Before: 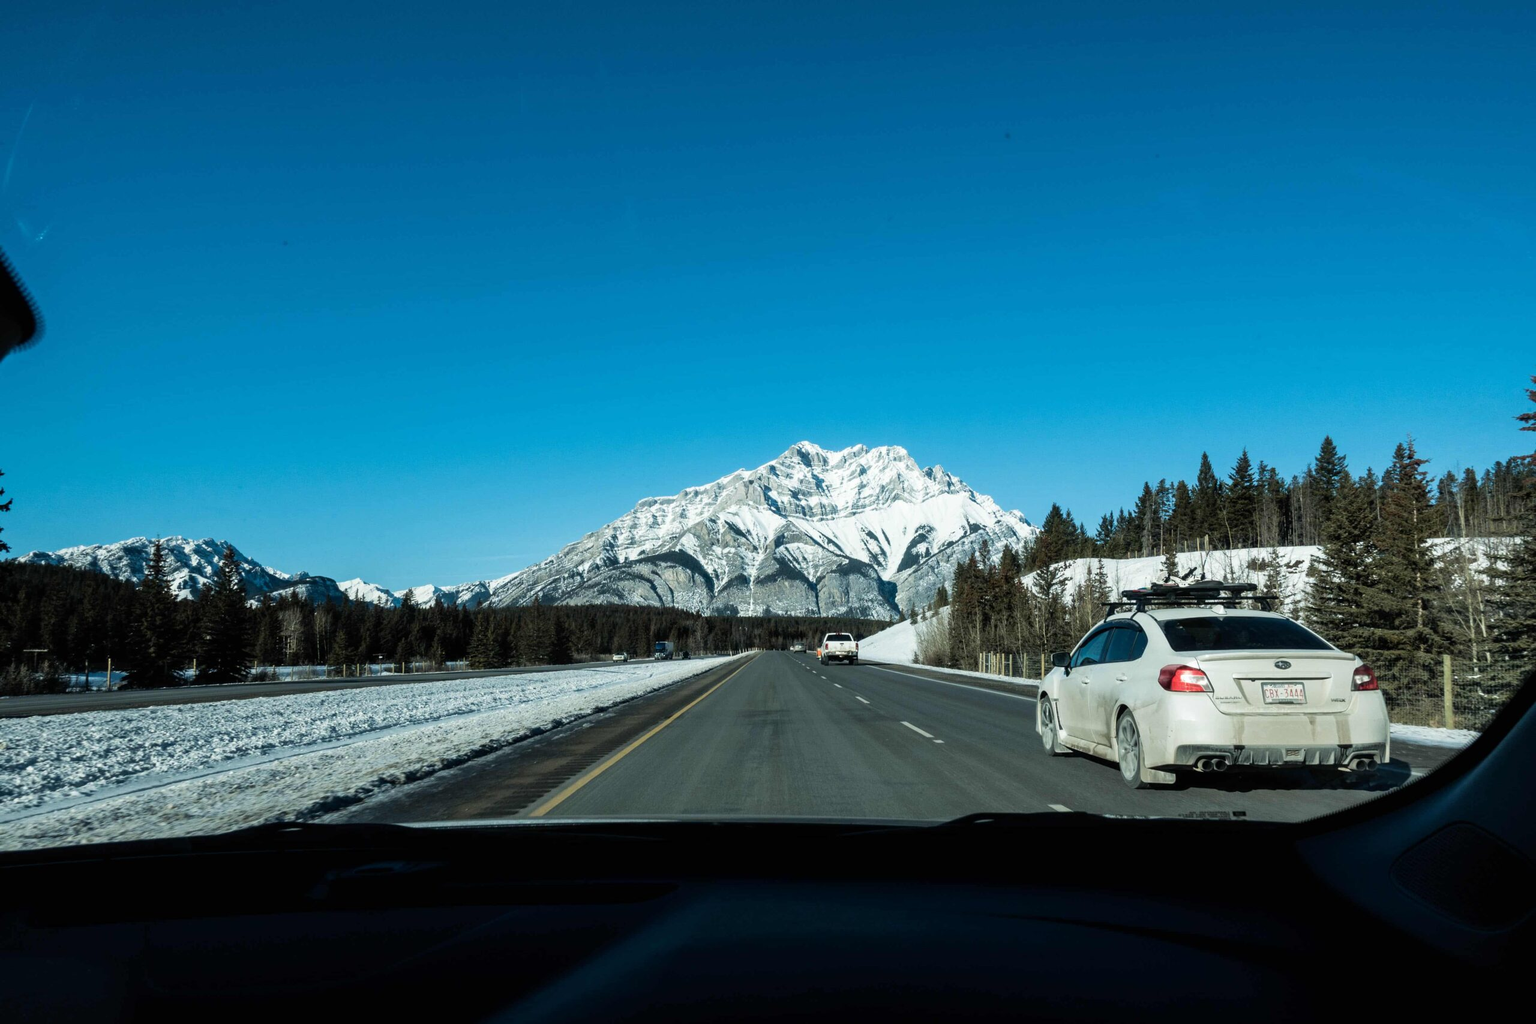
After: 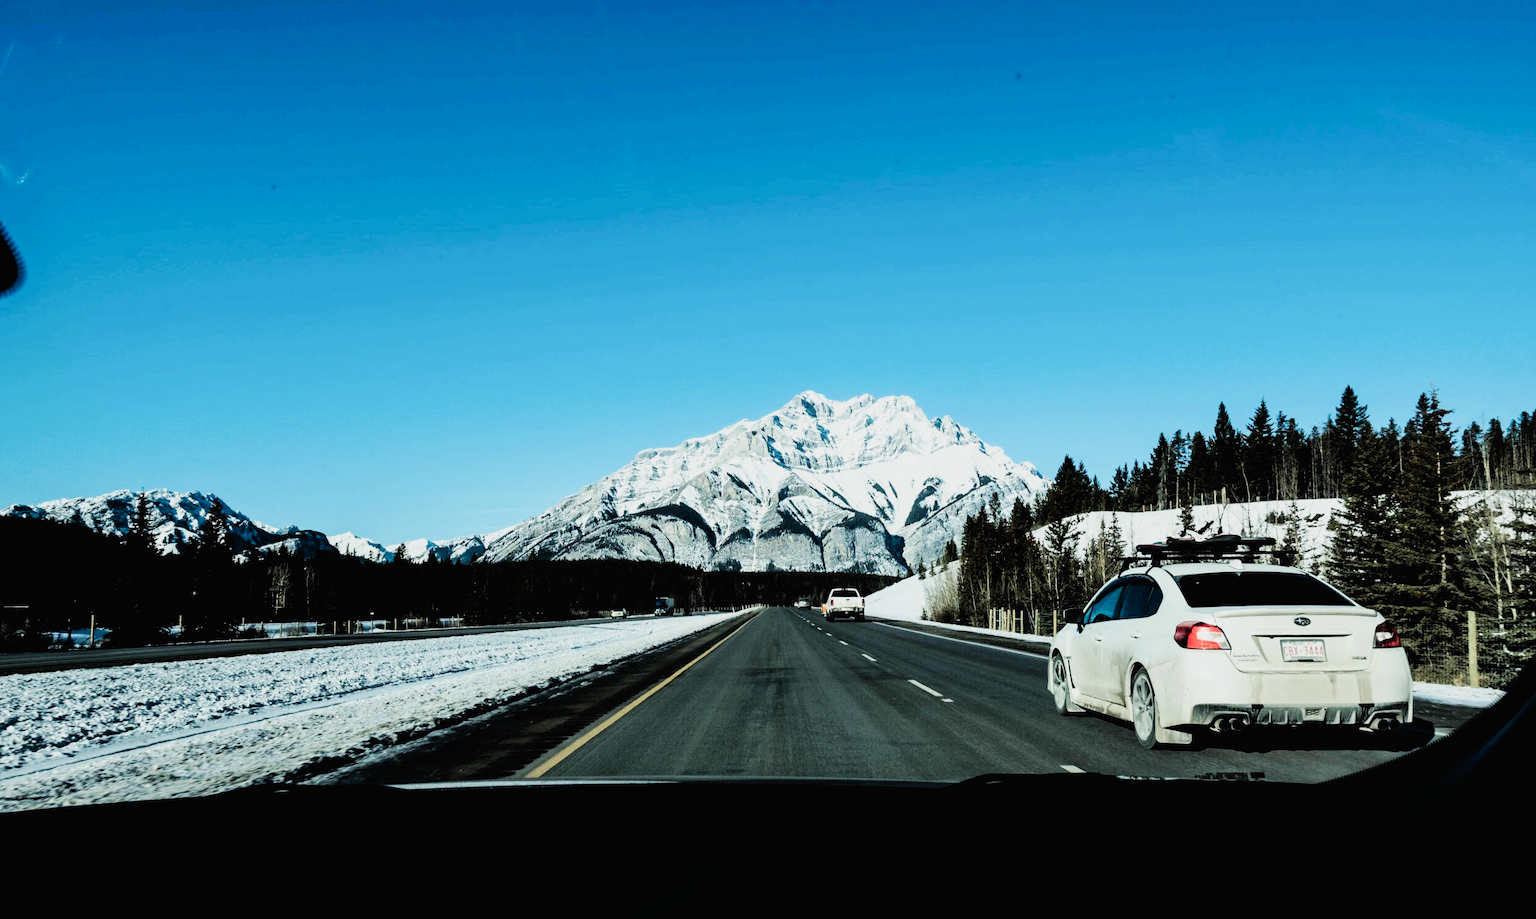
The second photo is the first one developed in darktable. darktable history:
tone curve: curves: ch0 [(0, 0.012) (0.031, 0.02) (0.12, 0.083) (0.193, 0.171) (0.277, 0.279) (0.45, 0.52) (0.568, 0.676) (0.678, 0.777) (0.875, 0.92) (1, 0.965)]; ch1 [(0, 0) (0.243, 0.245) (0.402, 0.41) (0.493, 0.486) (0.508, 0.507) (0.531, 0.53) (0.551, 0.564) (0.646, 0.672) (0.694, 0.732) (1, 1)]; ch2 [(0, 0) (0.249, 0.216) (0.356, 0.343) (0.424, 0.442) (0.476, 0.482) (0.498, 0.502) (0.517, 0.517) (0.532, 0.545) (0.562, 0.575) (0.614, 0.644) (0.706, 0.748) (0.808, 0.809) (0.991, 0.968)], preserve colors none
filmic rgb: black relative exposure -4.98 EV, white relative exposure 3.99 EV, hardness 2.89, contrast 1.389, color science v6 (2022), iterations of high-quality reconstruction 0
crop: left 1.293%, top 6.123%, right 1.71%, bottom 6.813%
